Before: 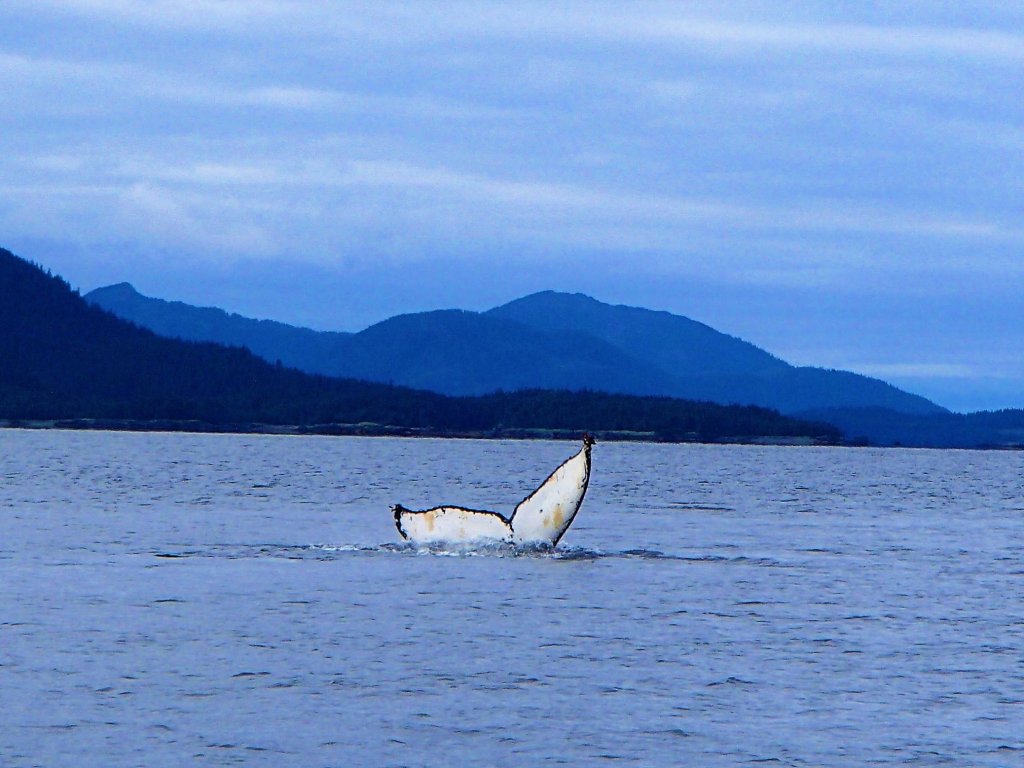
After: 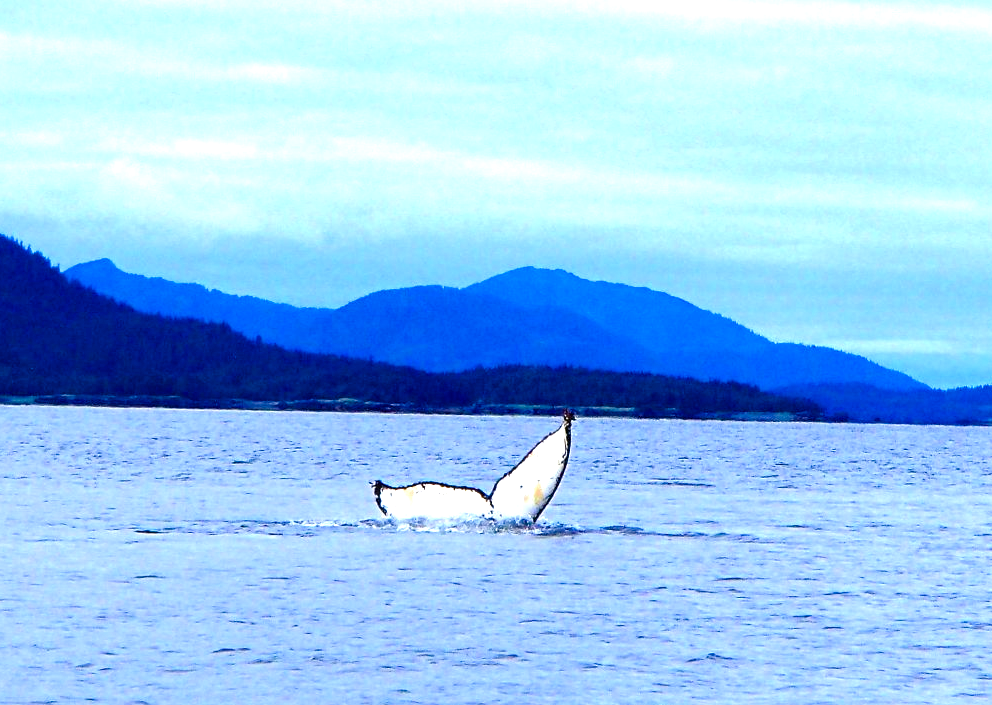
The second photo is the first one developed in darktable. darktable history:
crop: left 1.964%, top 3.251%, right 1.122%, bottom 4.933%
color balance rgb: perceptual saturation grading › global saturation 20%, perceptual saturation grading › highlights -25%, perceptual saturation grading › shadows 50%
exposure: black level correction 0, exposure 1.2 EV, compensate highlight preservation false
